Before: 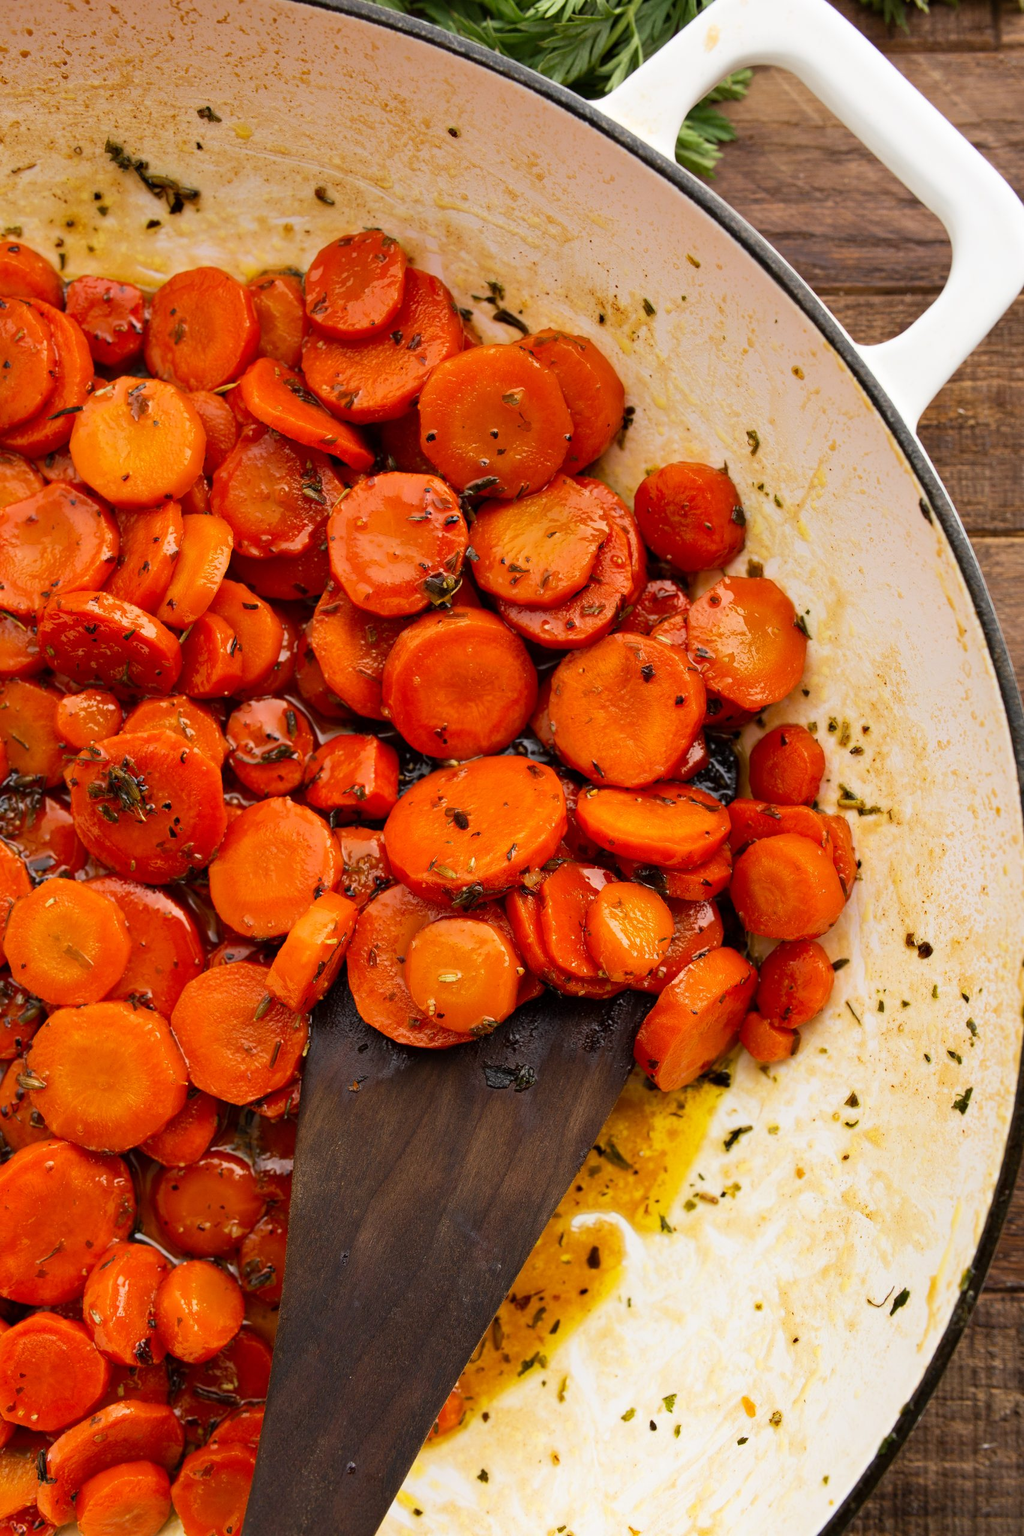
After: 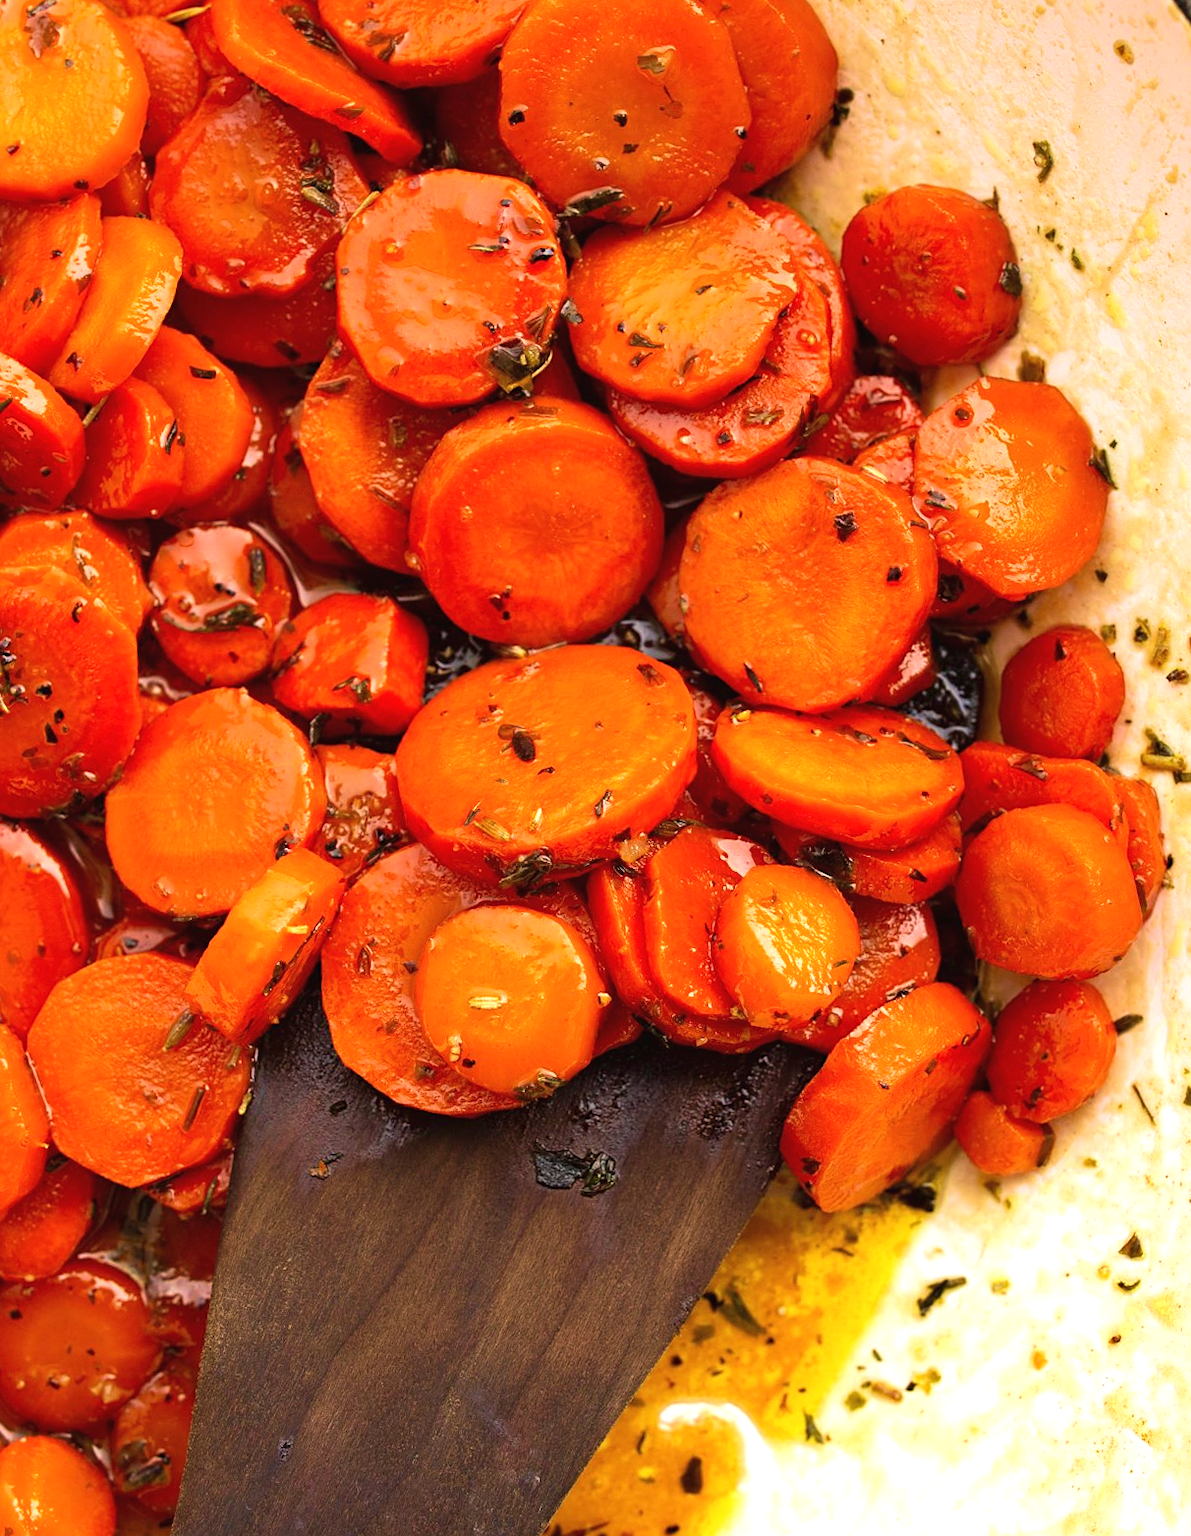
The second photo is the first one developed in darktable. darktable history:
sharpen: amount 0.207
crop and rotate: angle -3.87°, left 9.887%, top 20.909%, right 12.027%, bottom 11.989%
velvia: strength 55.66%
exposure: black level correction -0.002, exposure 0.53 EV, compensate highlight preservation false
